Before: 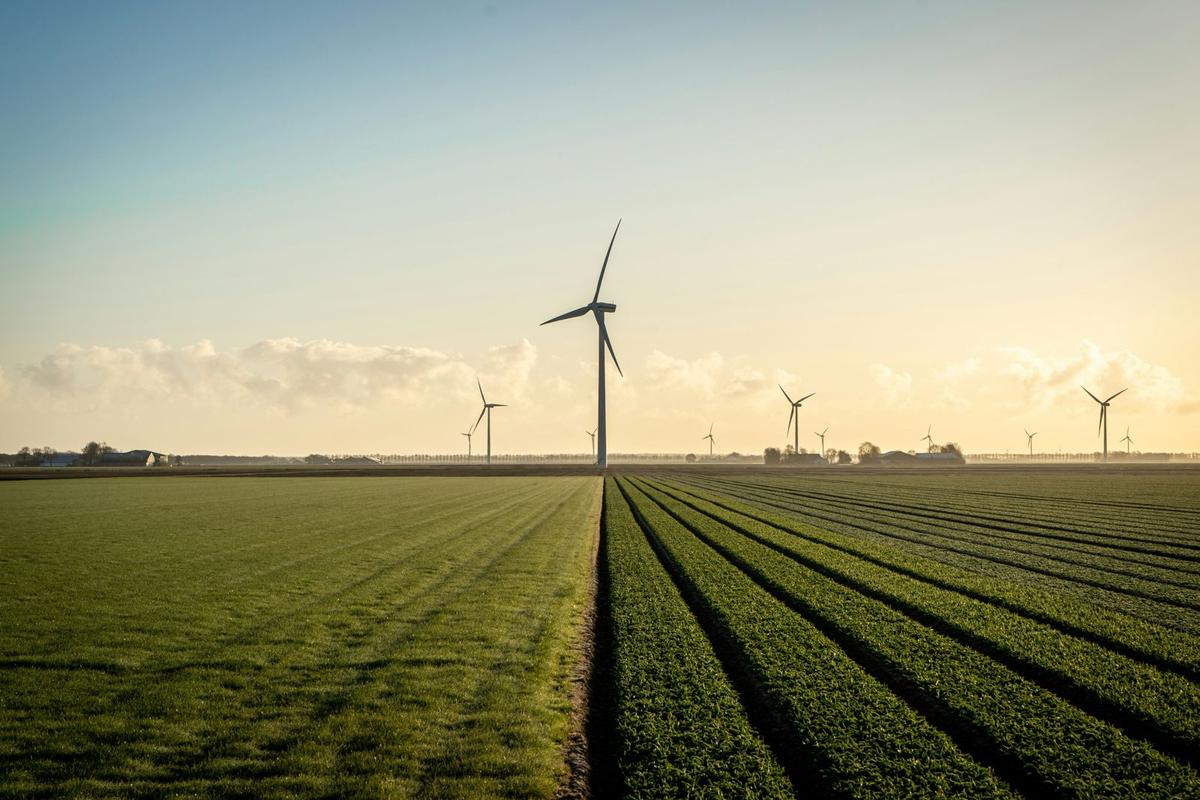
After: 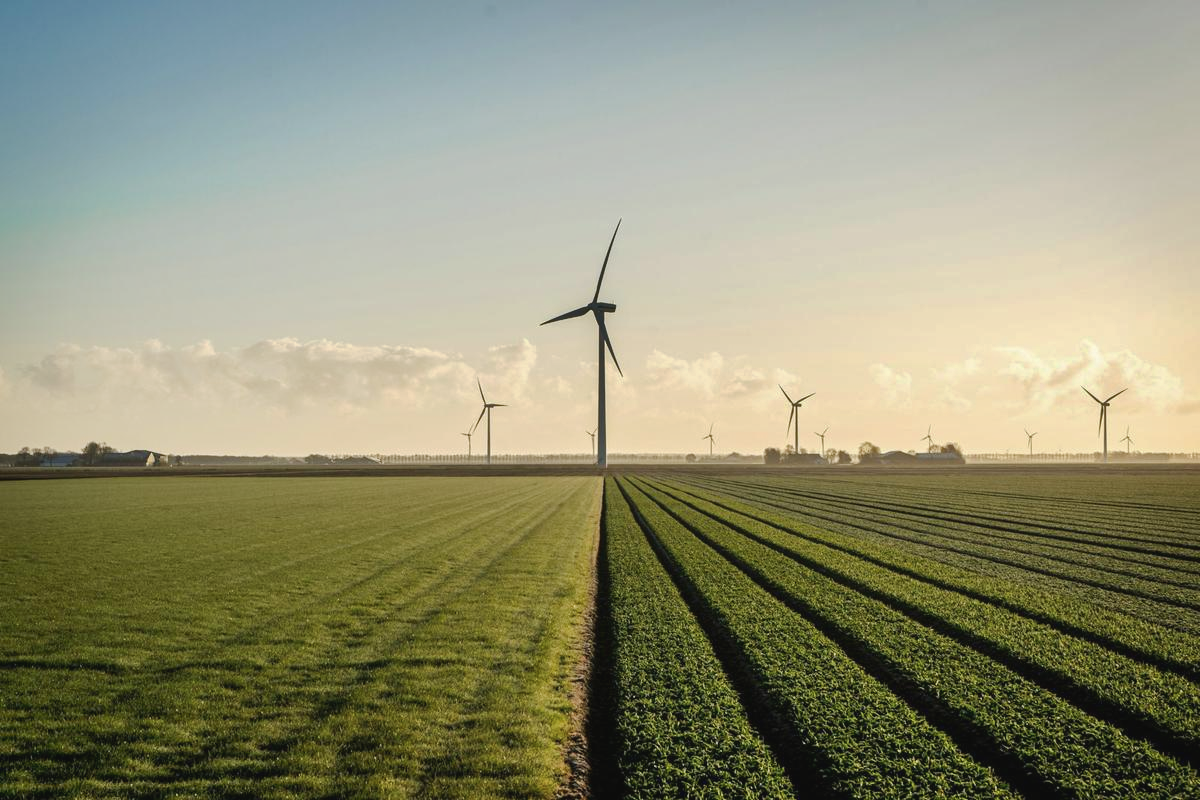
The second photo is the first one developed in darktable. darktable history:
contrast equalizer: octaves 7, y [[0.6 ×6], [0.55 ×6], [0 ×6], [0 ×6], [0 ×6]], mix -0.2
tone curve: curves: ch0 [(0, 0) (0.003, 0.018) (0.011, 0.024) (0.025, 0.038) (0.044, 0.067) (0.069, 0.098) (0.1, 0.13) (0.136, 0.165) (0.177, 0.205) (0.224, 0.249) (0.277, 0.304) (0.335, 0.365) (0.399, 0.432) (0.468, 0.505) (0.543, 0.579) (0.623, 0.652) (0.709, 0.725) (0.801, 0.802) (0.898, 0.876) (1, 1)], preserve colors none
shadows and highlights: soften with gaussian
